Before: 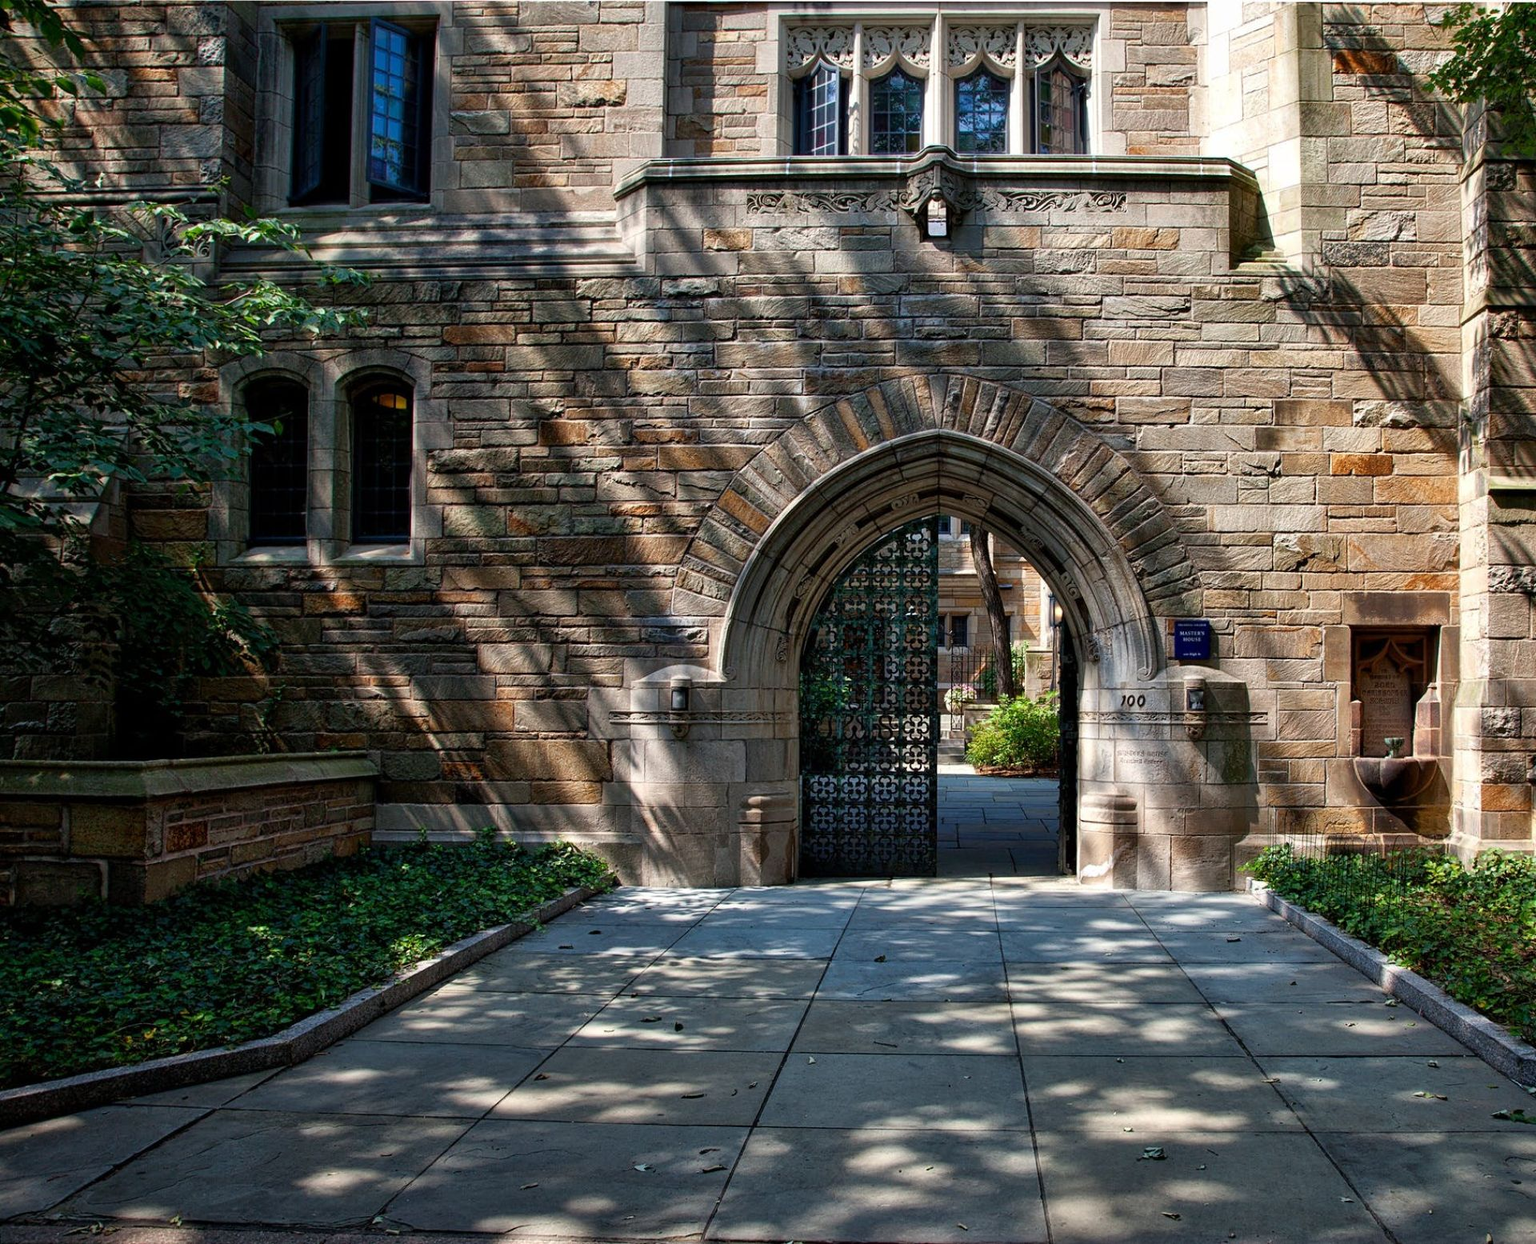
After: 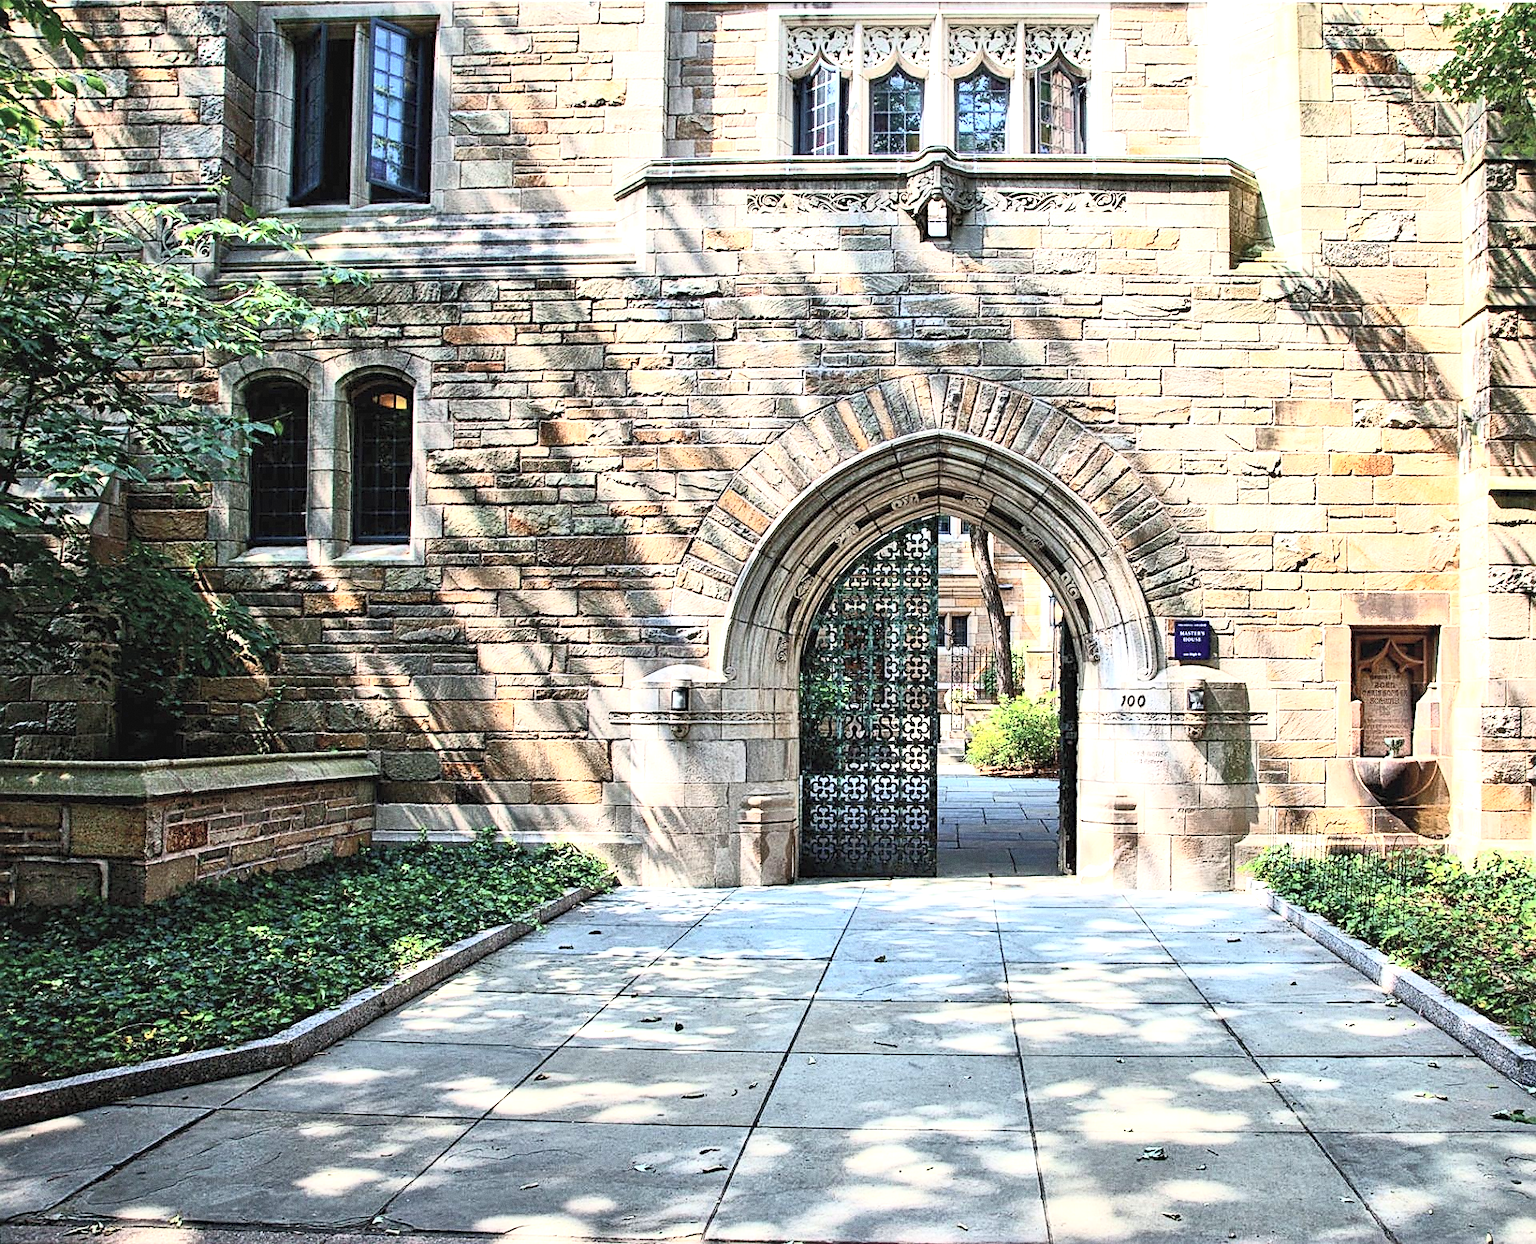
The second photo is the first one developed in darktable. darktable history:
sharpen: on, module defaults
exposure: black level correction 0, exposure 1.5 EV, compensate highlight preservation false
grain: coarseness 0.09 ISO
contrast brightness saturation: contrast 0.43, brightness 0.56, saturation -0.19
